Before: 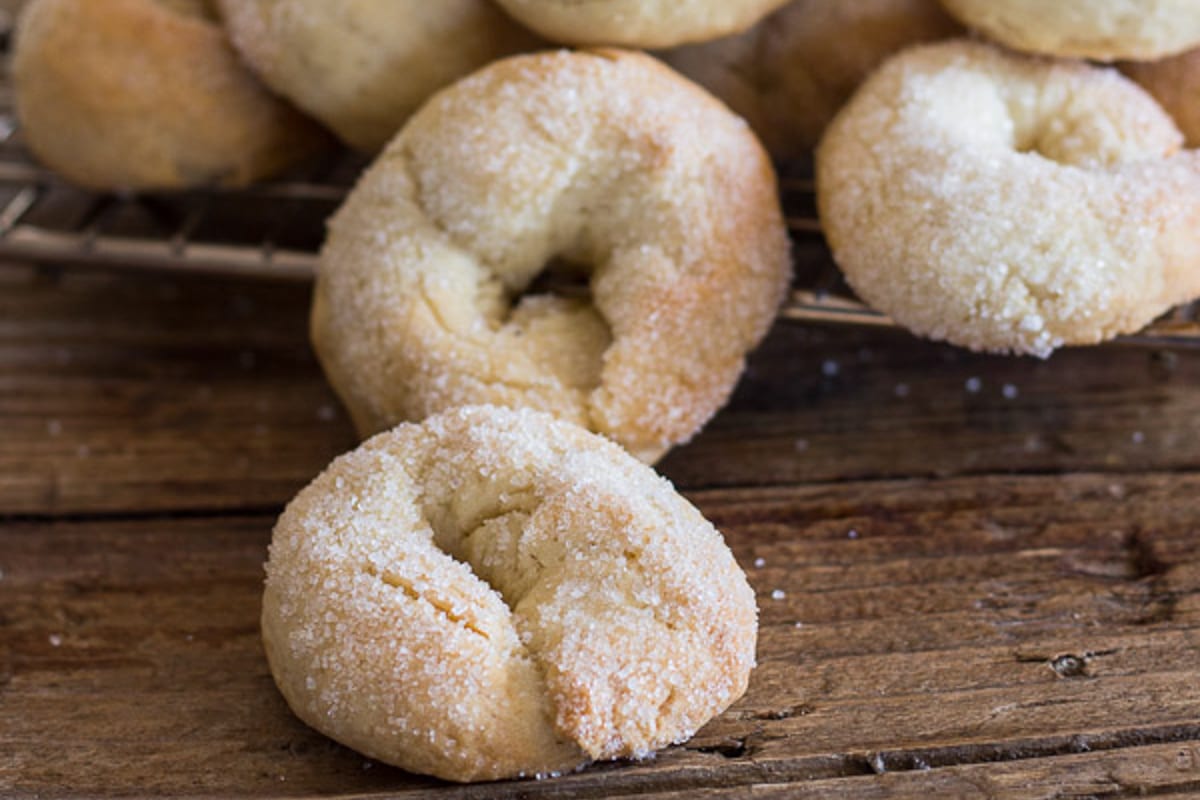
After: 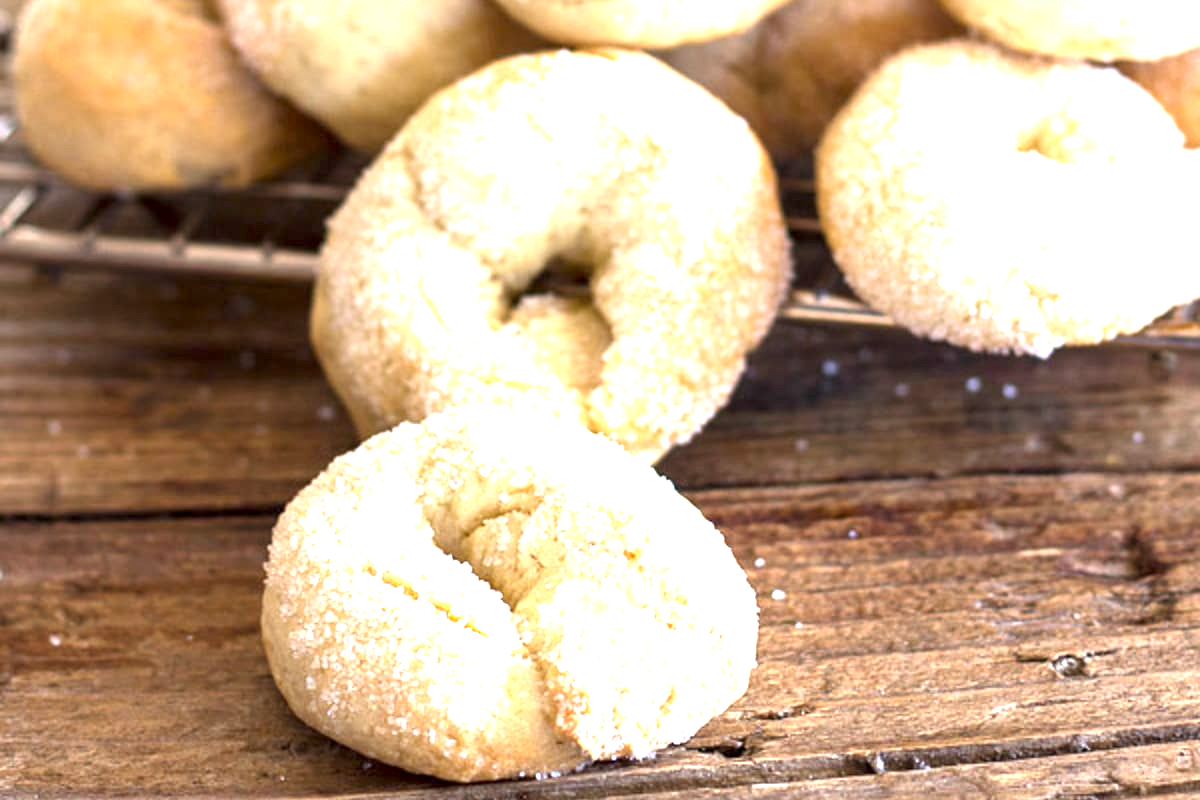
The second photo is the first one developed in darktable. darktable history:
exposure: black level correction 0.001, exposure 1.825 EV, compensate highlight preservation false
